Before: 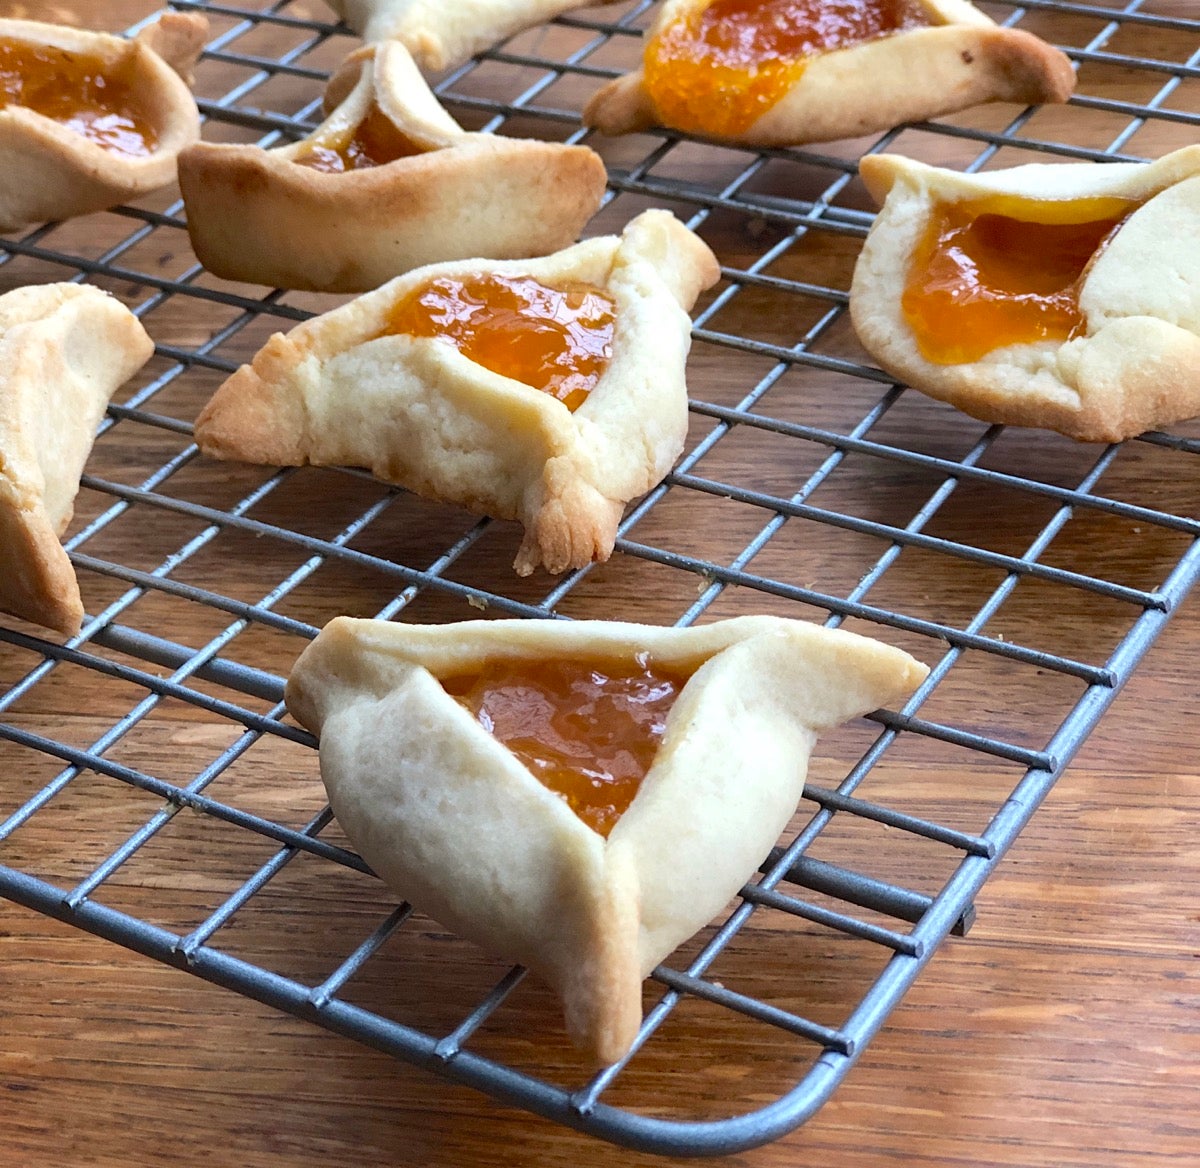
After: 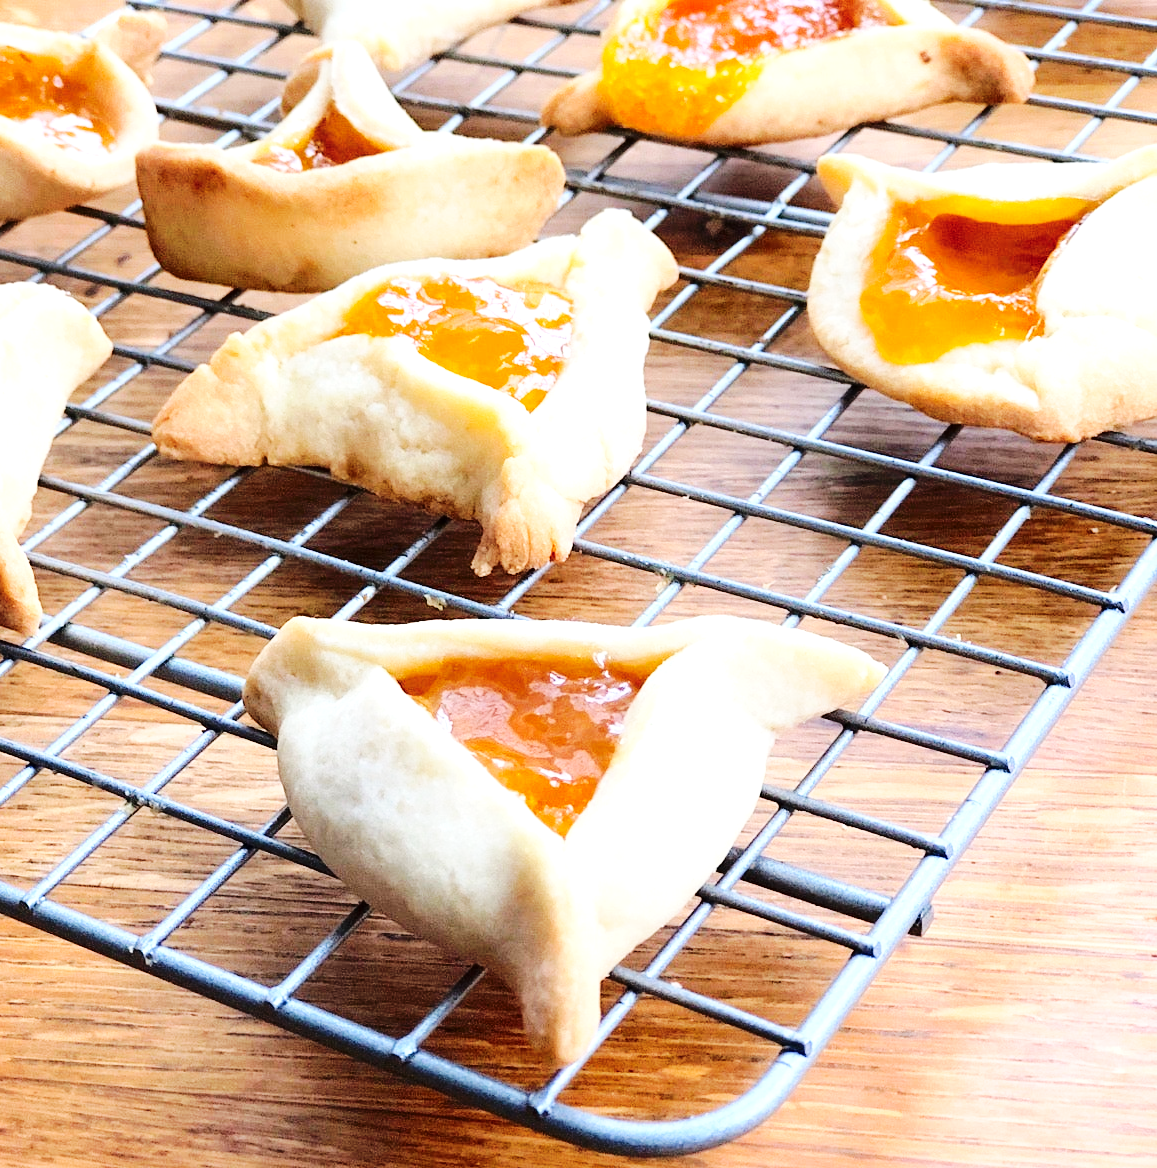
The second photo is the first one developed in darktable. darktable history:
crop and rotate: left 3.517%
tone curve: curves: ch0 [(0, 0) (0.003, 0.002) (0.011, 0.007) (0.025, 0.016) (0.044, 0.027) (0.069, 0.045) (0.1, 0.077) (0.136, 0.114) (0.177, 0.166) (0.224, 0.241) (0.277, 0.328) (0.335, 0.413) (0.399, 0.498) (0.468, 0.572) (0.543, 0.638) (0.623, 0.711) (0.709, 0.786) (0.801, 0.853) (0.898, 0.929) (1, 1)], color space Lab, independent channels, preserve colors none
exposure: exposure 0.753 EV, compensate exposure bias true, compensate highlight preservation false
base curve: curves: ch0 [(0, 0) (0.036, 0.025) (0.121, 0.166) (0.206, 0.329) (0.605, 0.79) (1, 1)], preserve colors none
